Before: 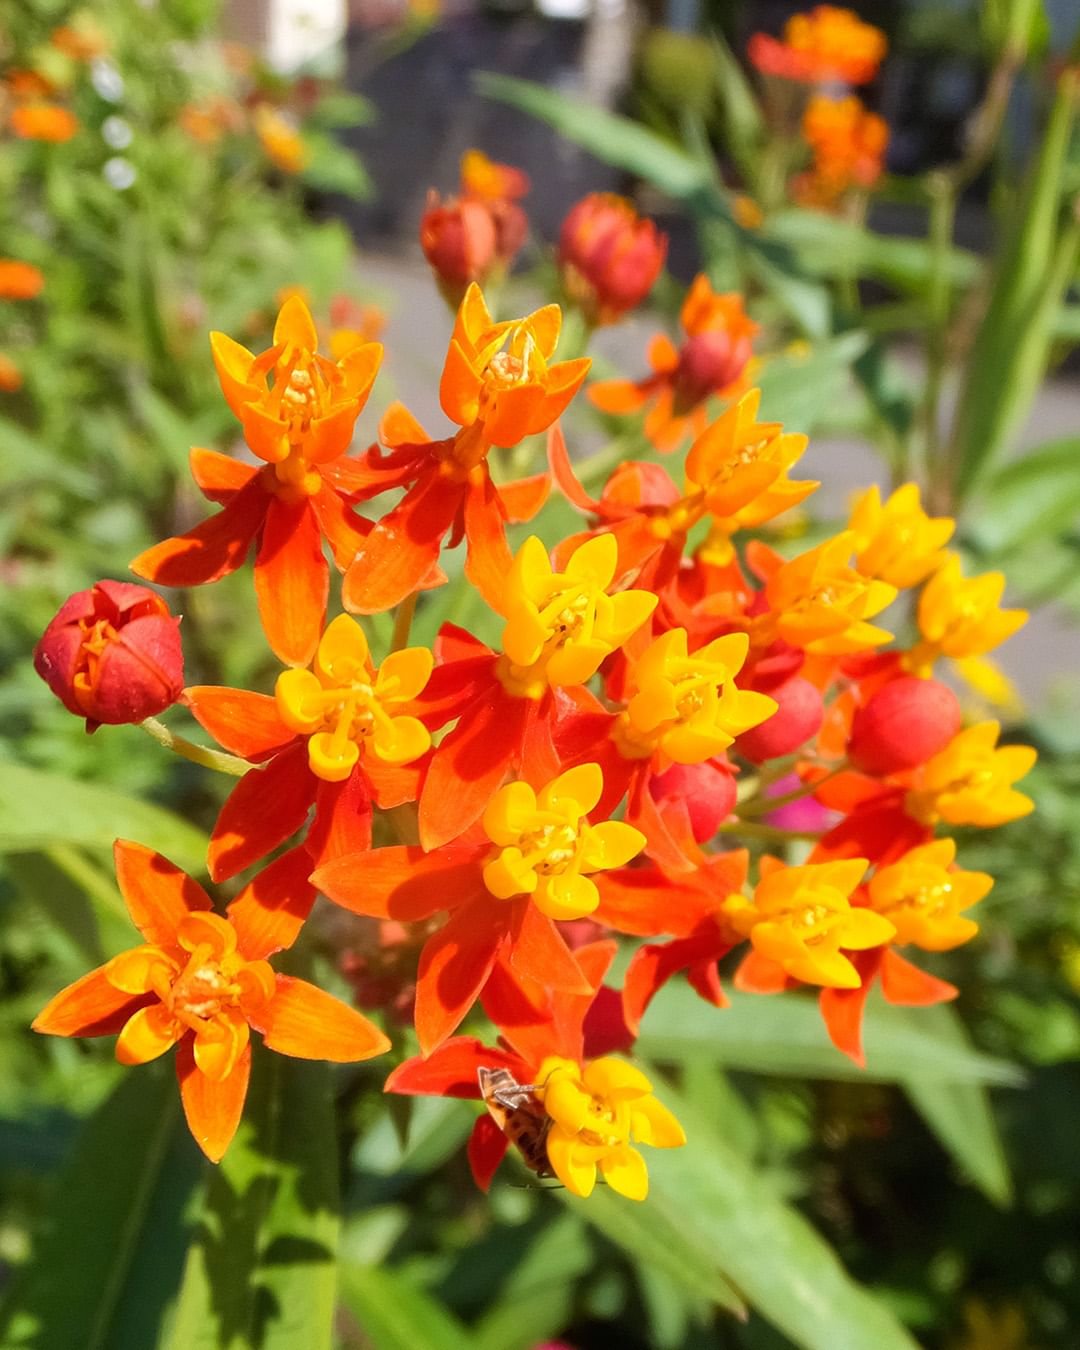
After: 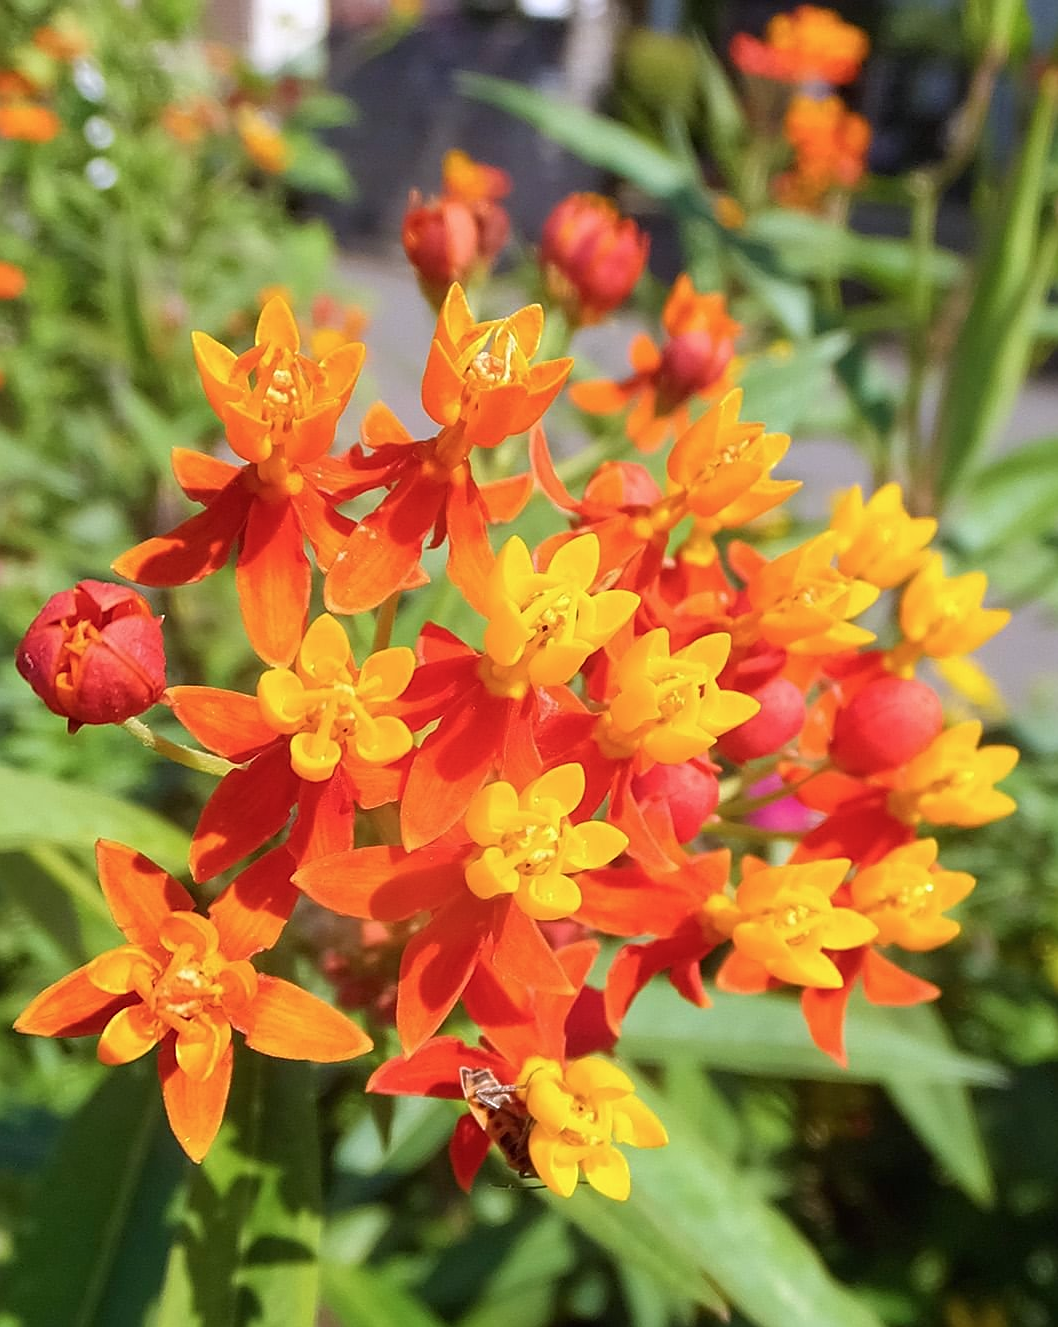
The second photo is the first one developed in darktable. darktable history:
sharpen: on, module defaults
crop: left 1.69%, right 0.285%, bottom 1.646%
color calibration: illuminant as shot in camera, x 0.358, y 0.373, temperature 4628.91 K, gamut compression 1.7
